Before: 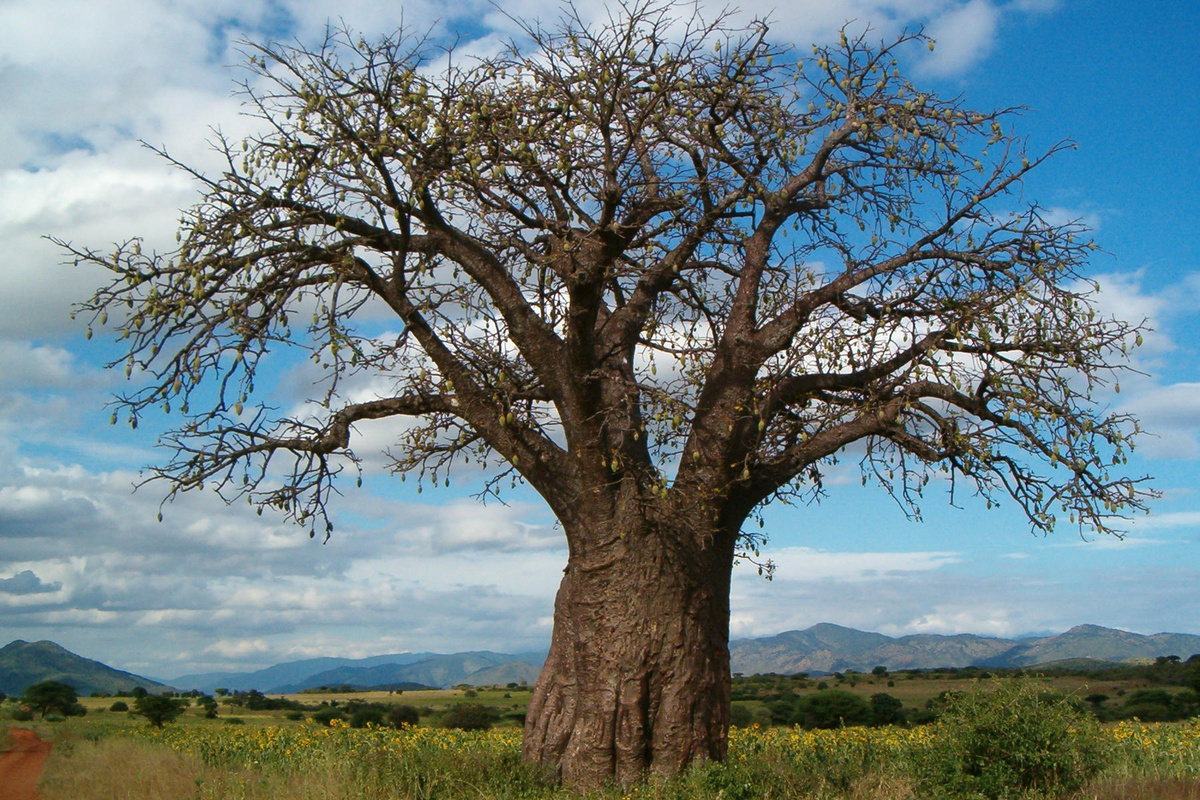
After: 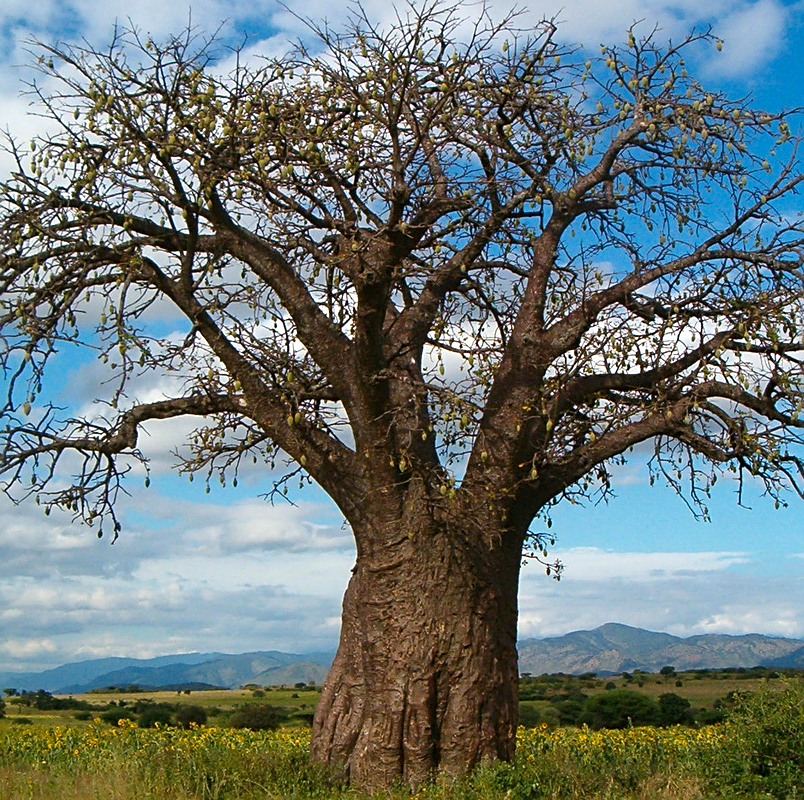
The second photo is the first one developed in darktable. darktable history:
exposure: exposure 0.128 EV, compensate highlight preservation false
color balance rgb: perceptual saturation grading › global saturation 12.542%
sharpen: on, module defaults
crop and rotate: left 17.713%, right 15.263%
